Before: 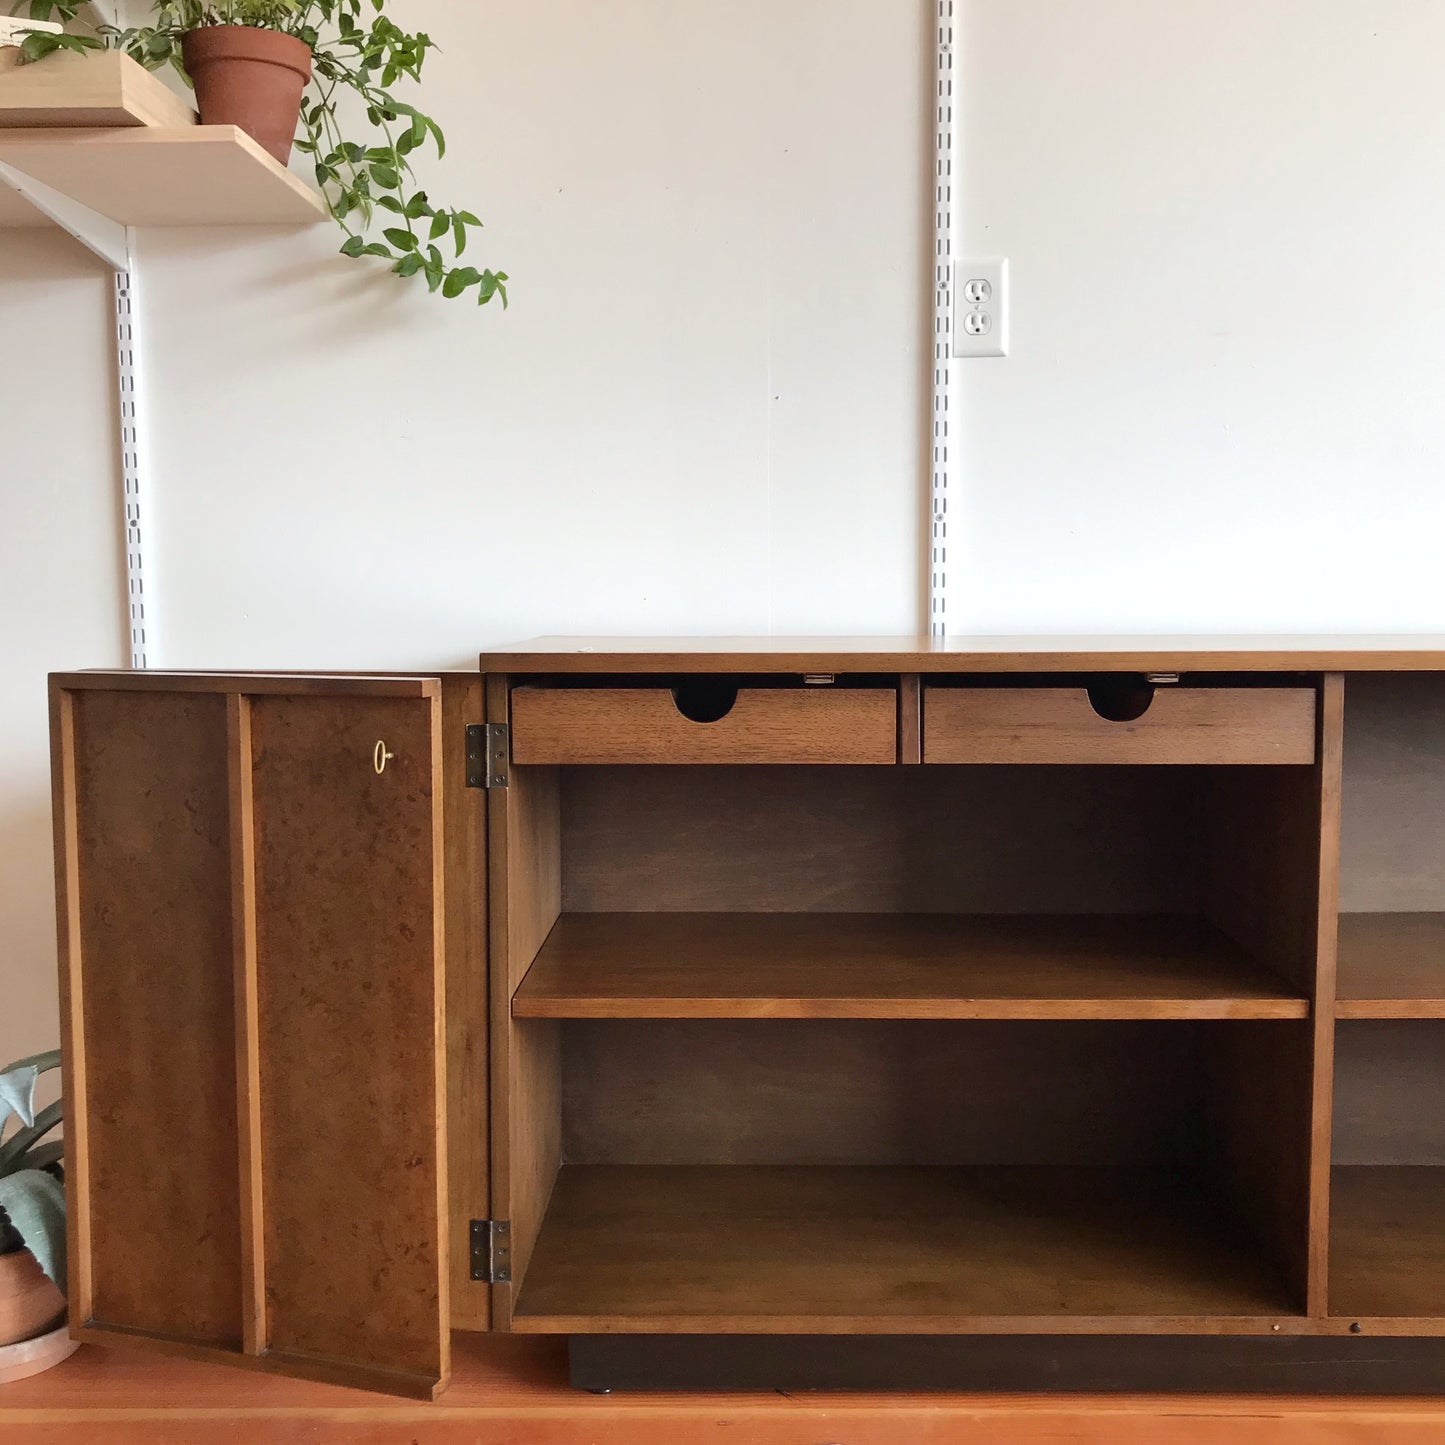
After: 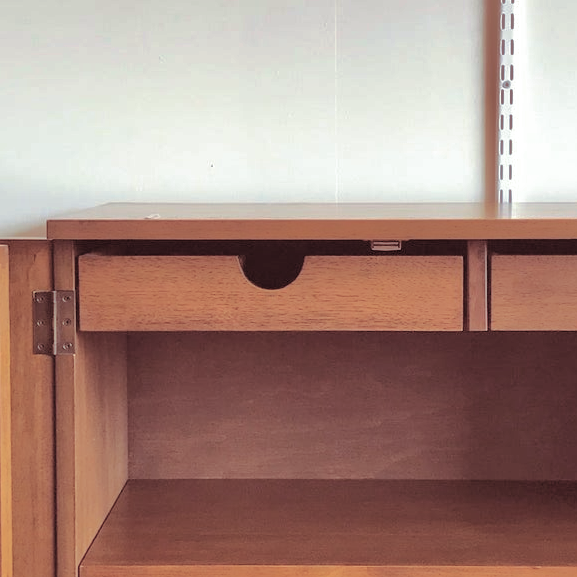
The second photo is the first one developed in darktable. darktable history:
split-toning: on, module defaults
crop: left 30%, top 30%, right 30%, bottom 30%
contrast brightness saturation: brightness 0.28
shadows and highlights: shadows 25, highlights -70
